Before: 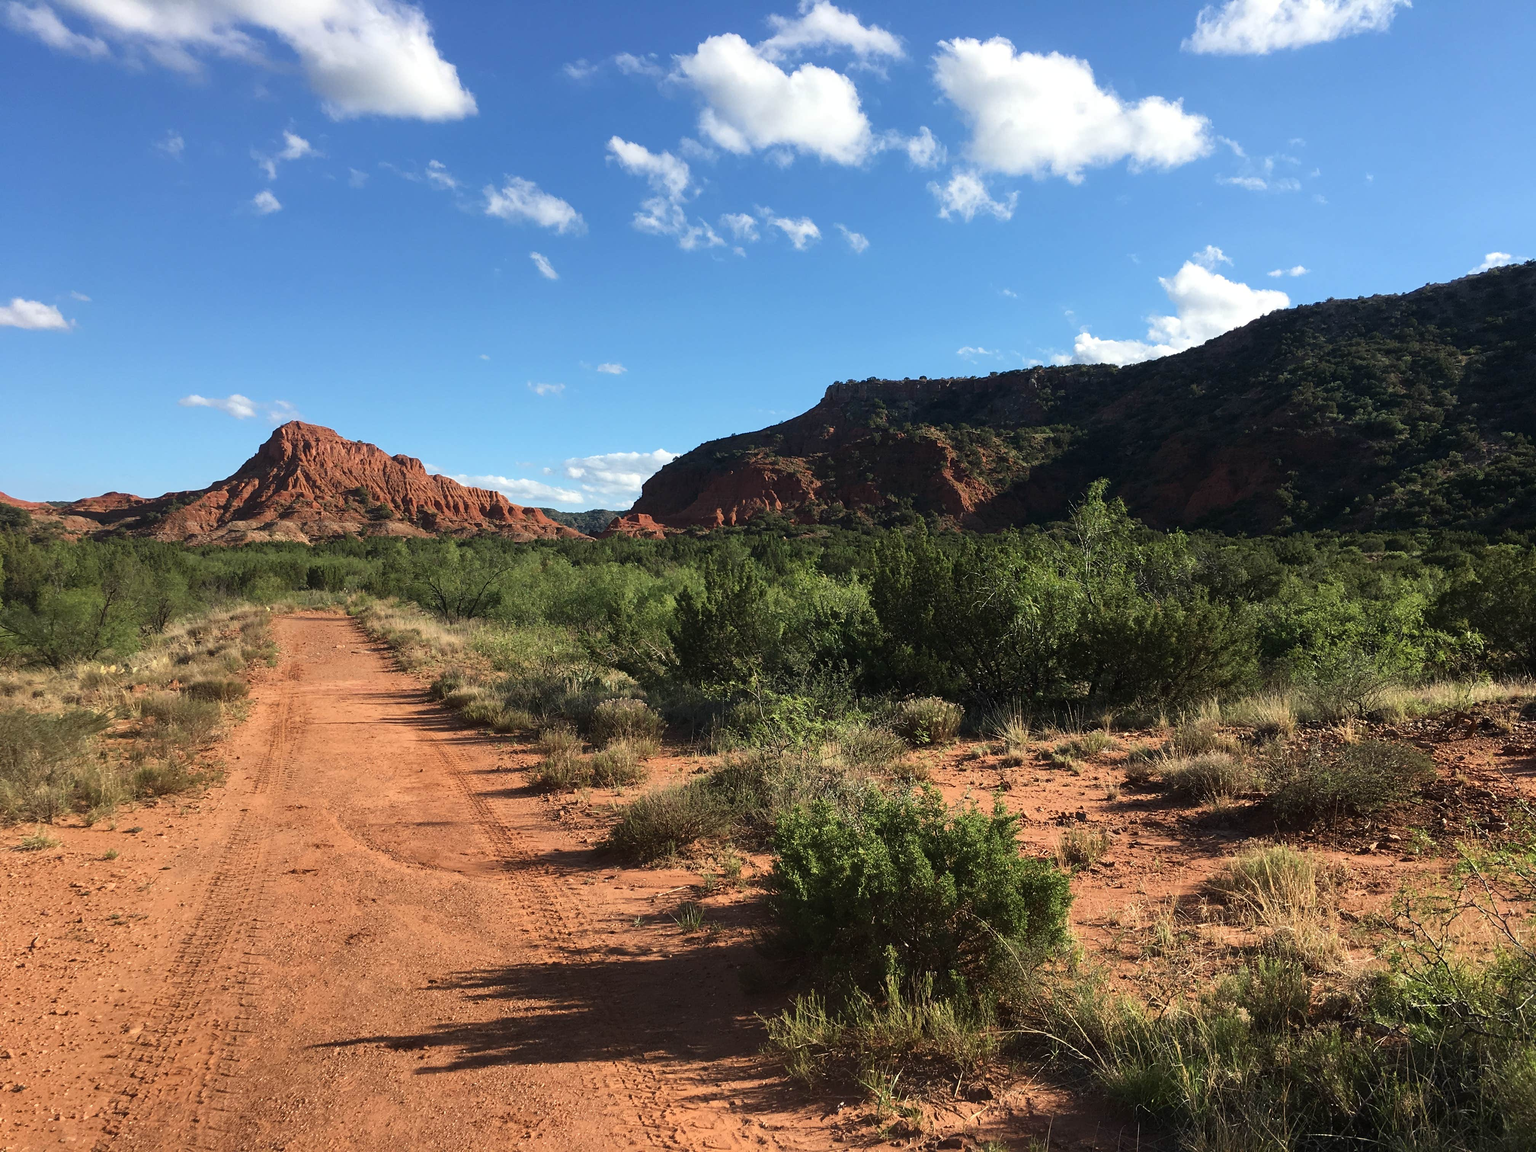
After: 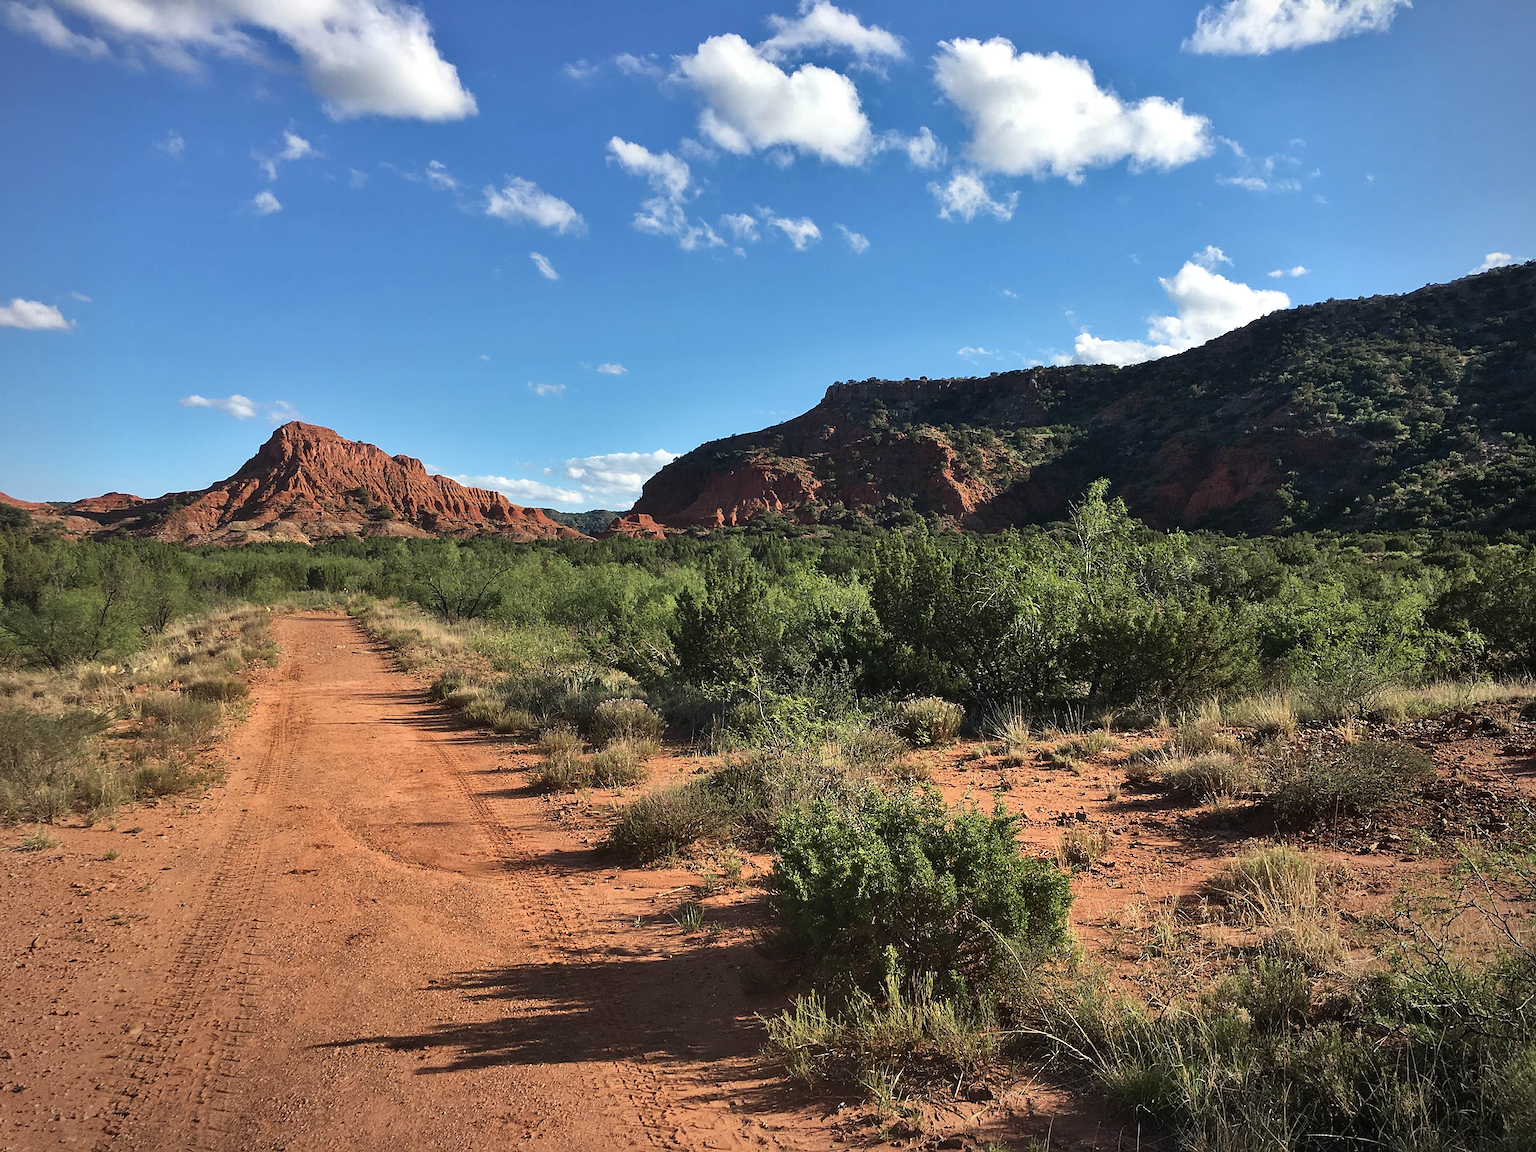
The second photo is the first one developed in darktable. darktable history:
vignetting: brightness -0.42, saturation -0.204, center (-0.052, -0.355)
sharpen: on, module defaults
shadows and highlights: white point adjustment 0.027, soften with gaussian
